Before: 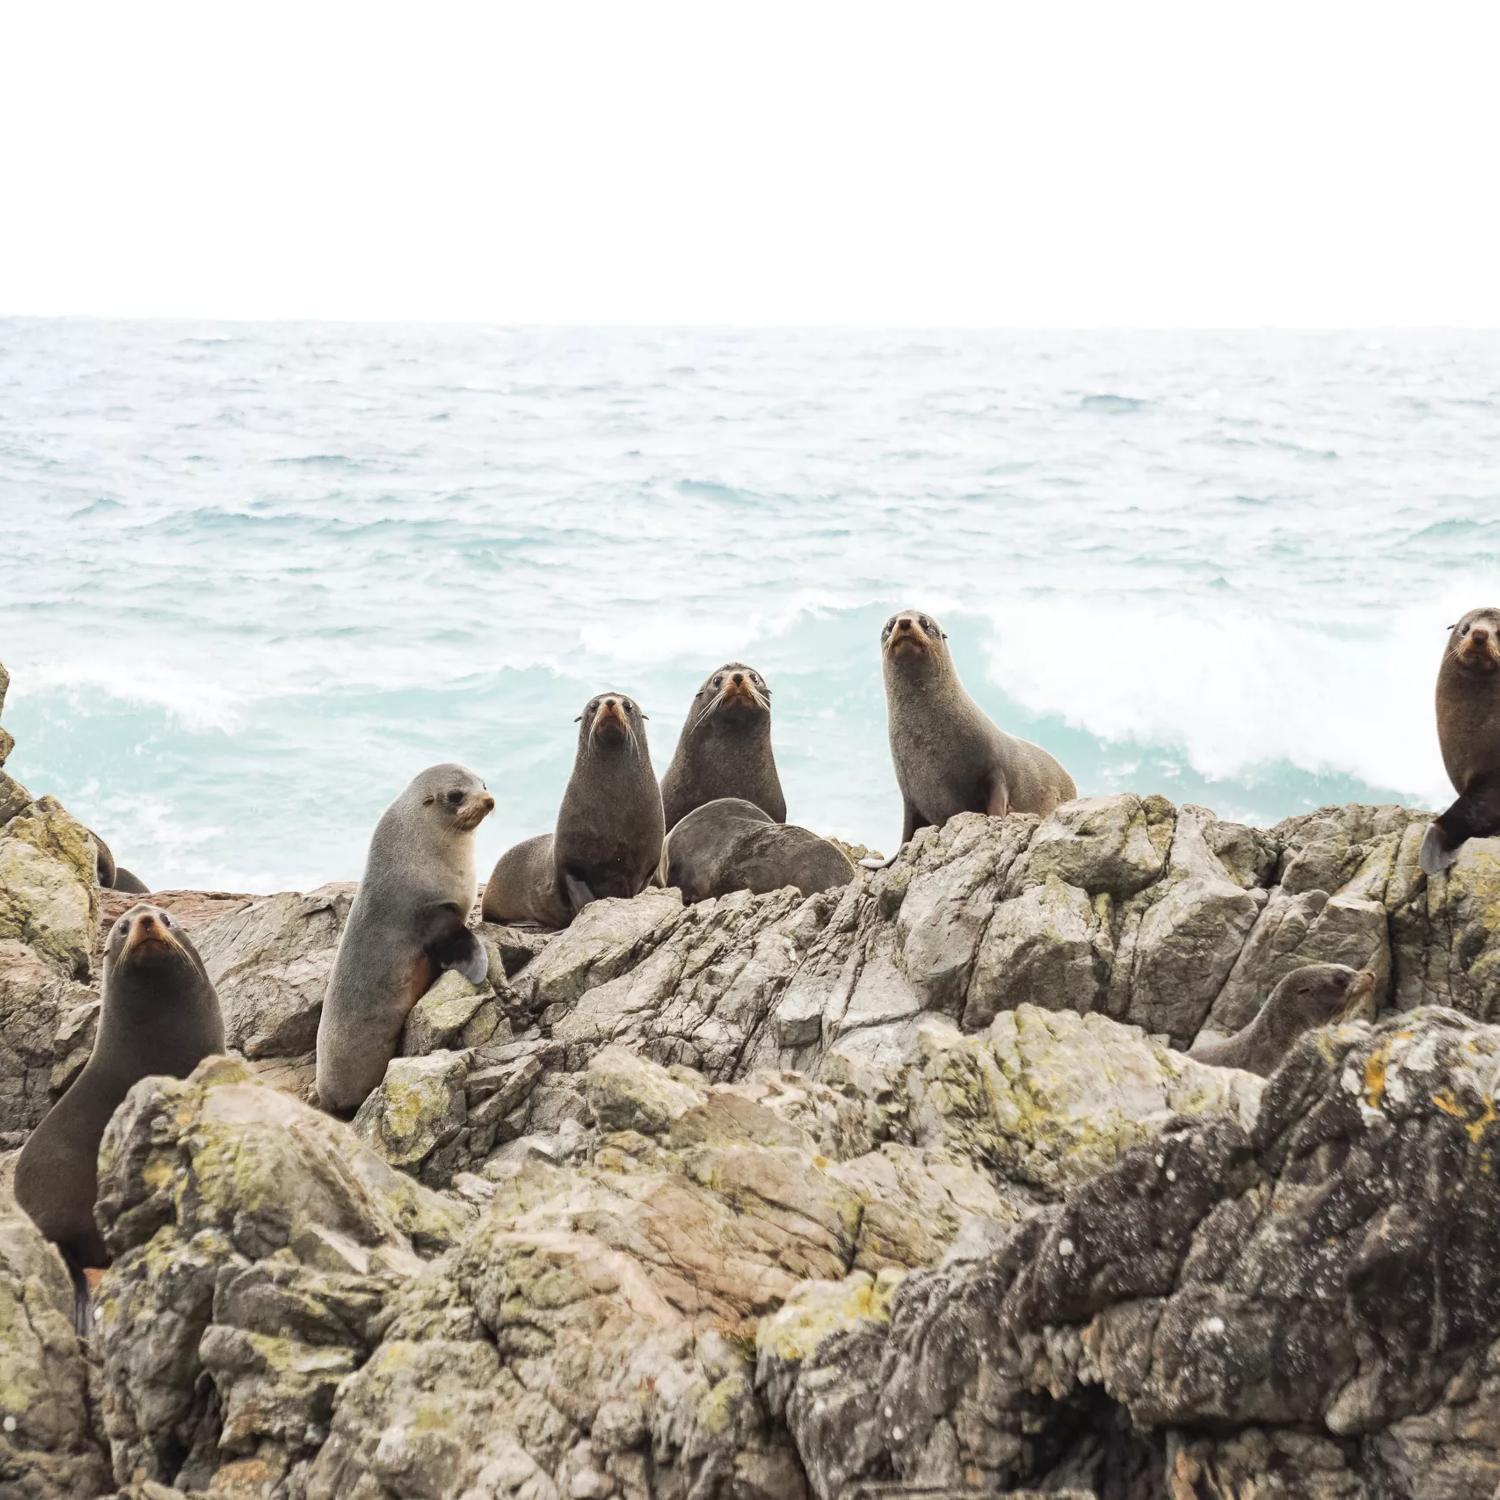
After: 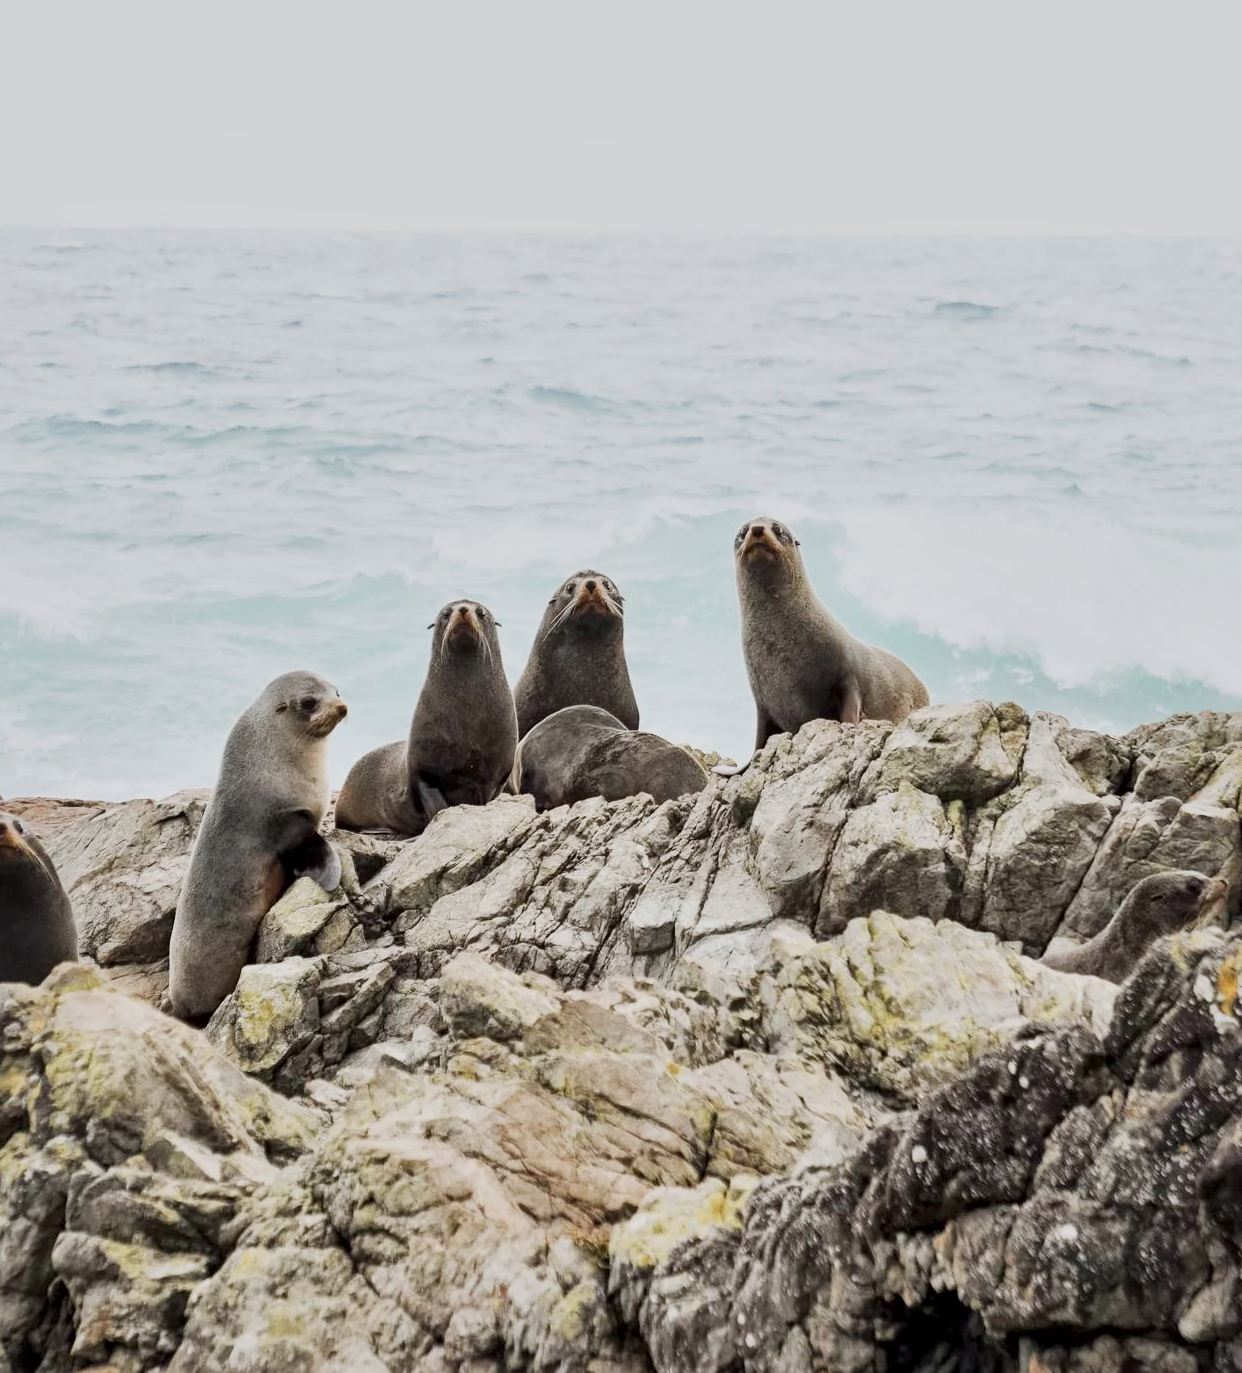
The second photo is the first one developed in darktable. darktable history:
filmic rgb: black relative exposure -16 EV, white relative exposure 6.12 EV, hardness 5.22
white balance: red 0.988, blue 1.017
local contrast: mode bilateral grid, contrast 25, coarseness 60, detail 151%, midtone range 0.2
crop: left 9.807%, top 6.259%, right 7.334%, bottom 2.177%
